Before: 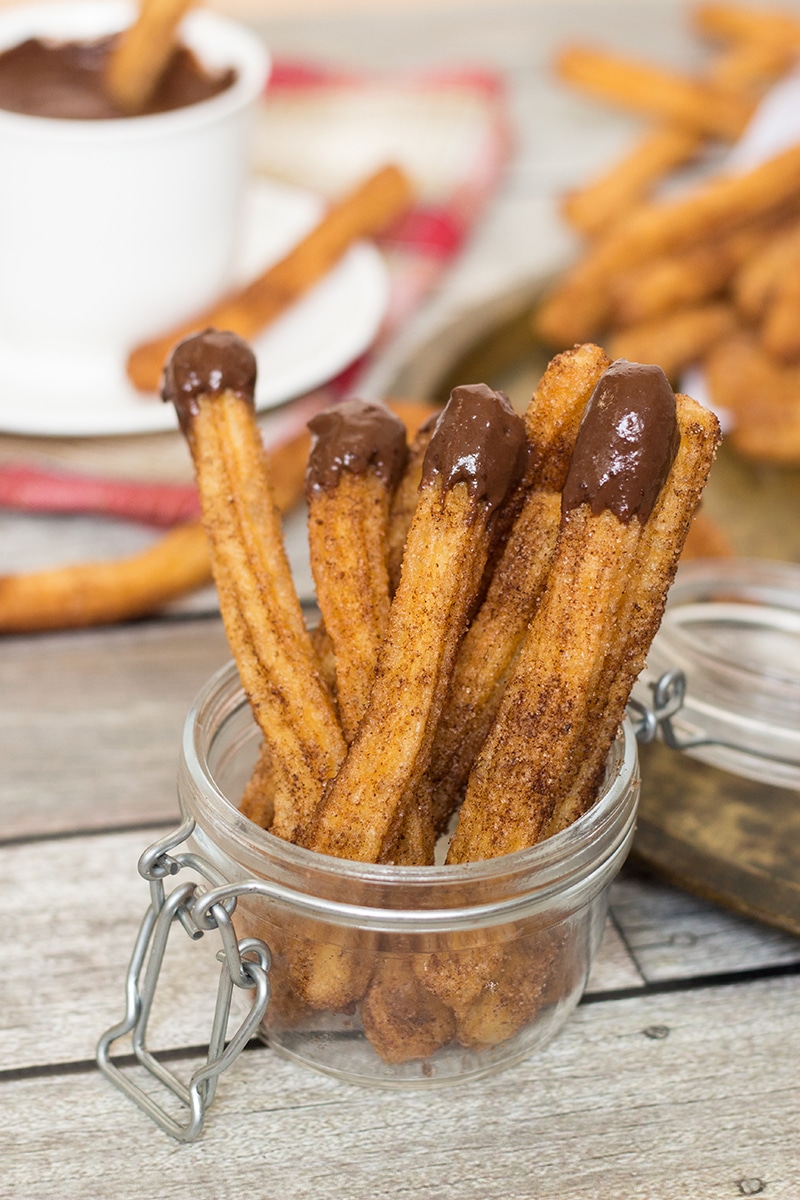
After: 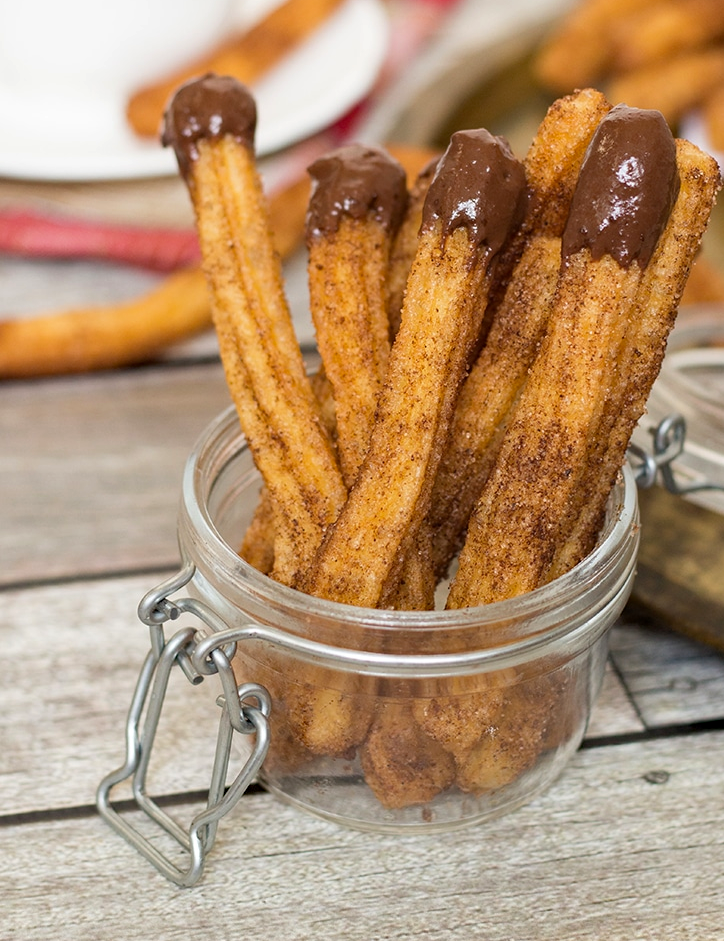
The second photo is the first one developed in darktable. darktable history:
haze removal: compatibility mode true, adaptive false
crop: top 21.285%, right 9.461%, bottom 0.257%
